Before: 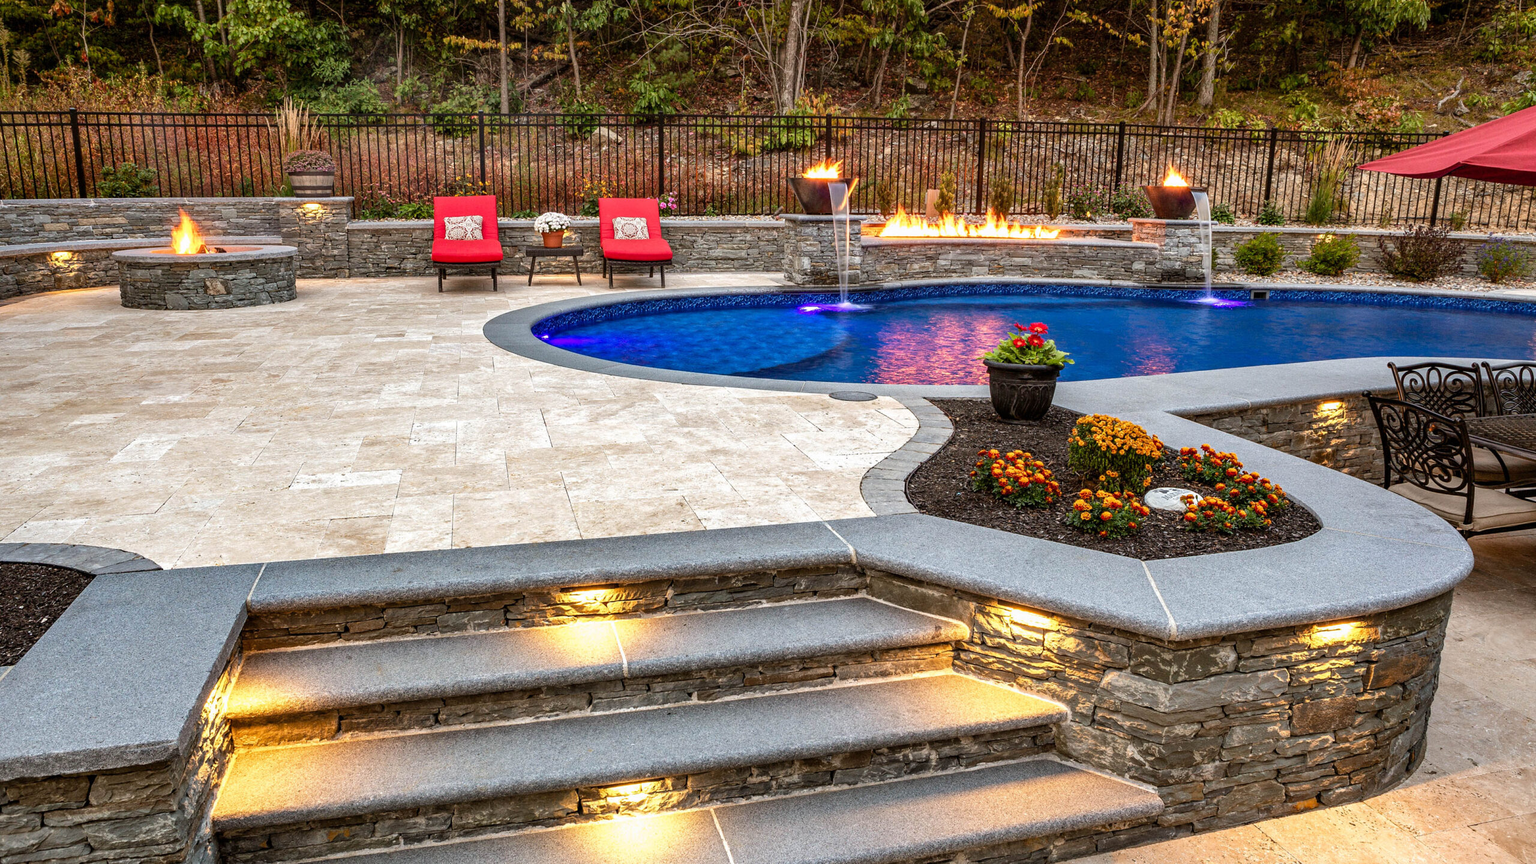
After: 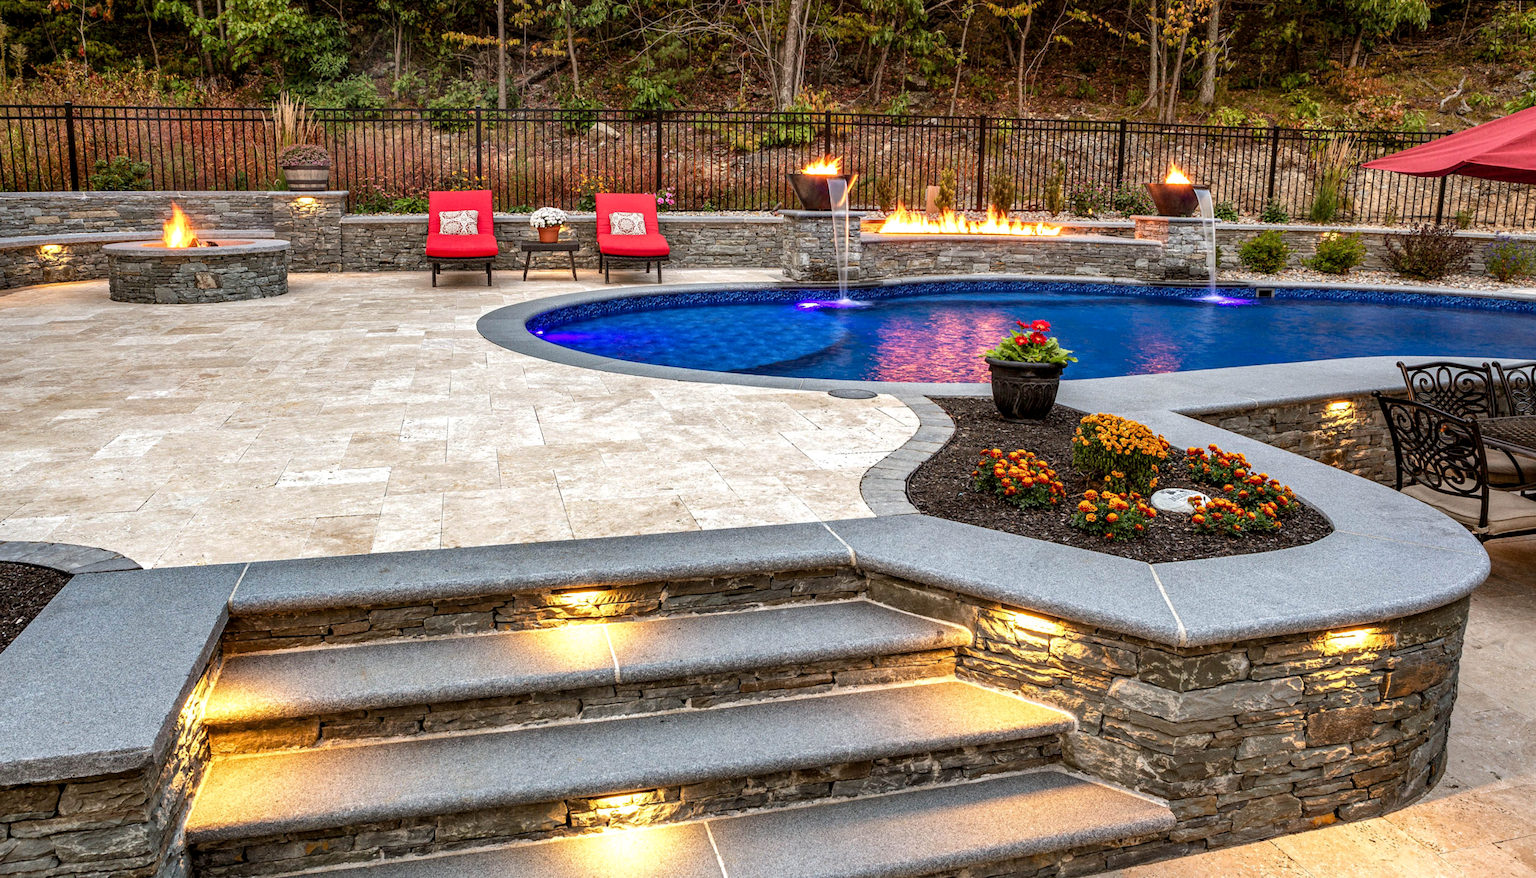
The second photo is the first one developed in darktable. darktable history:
local contrast: highlights 100%, shadows 100%, detail 120%, midtone range 0.2
rotate and perspective: rotation 0.226°, lens shift (vertical) -0.042, crop left 0.023, crop right 0.982, crop top 0.006, crop bottom 0.994
